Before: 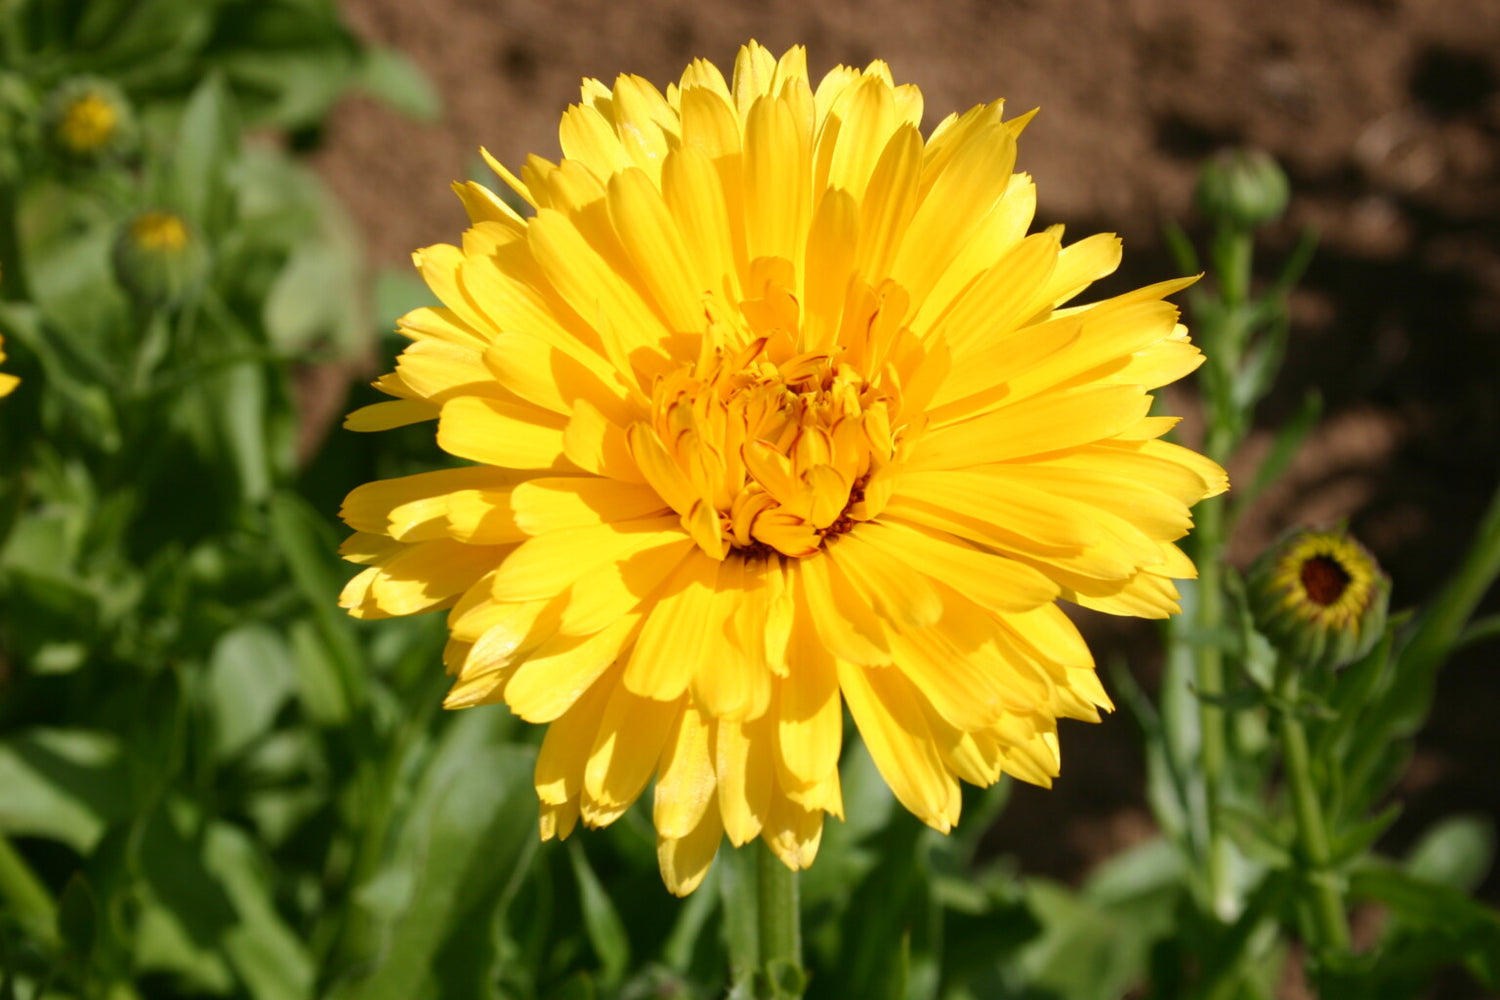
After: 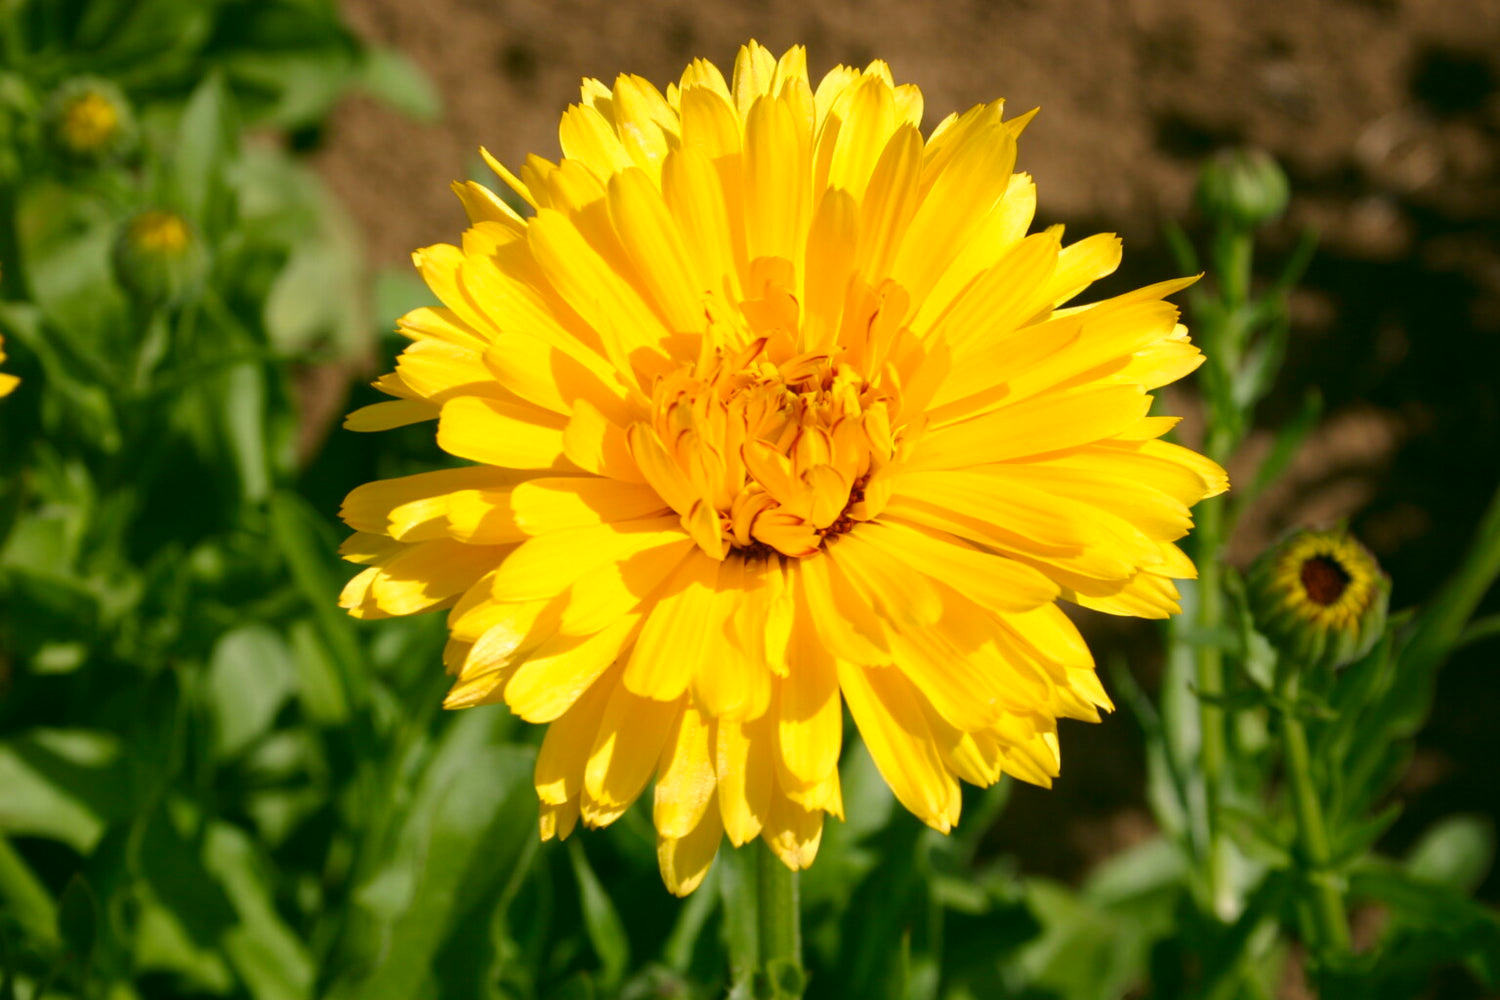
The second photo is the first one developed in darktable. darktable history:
contrast brightness saturation: saturation 0.105
color correction: highlights a* 4.5, highlights b* 4.98, shadows a* -8.32, shadows b* 4.81
